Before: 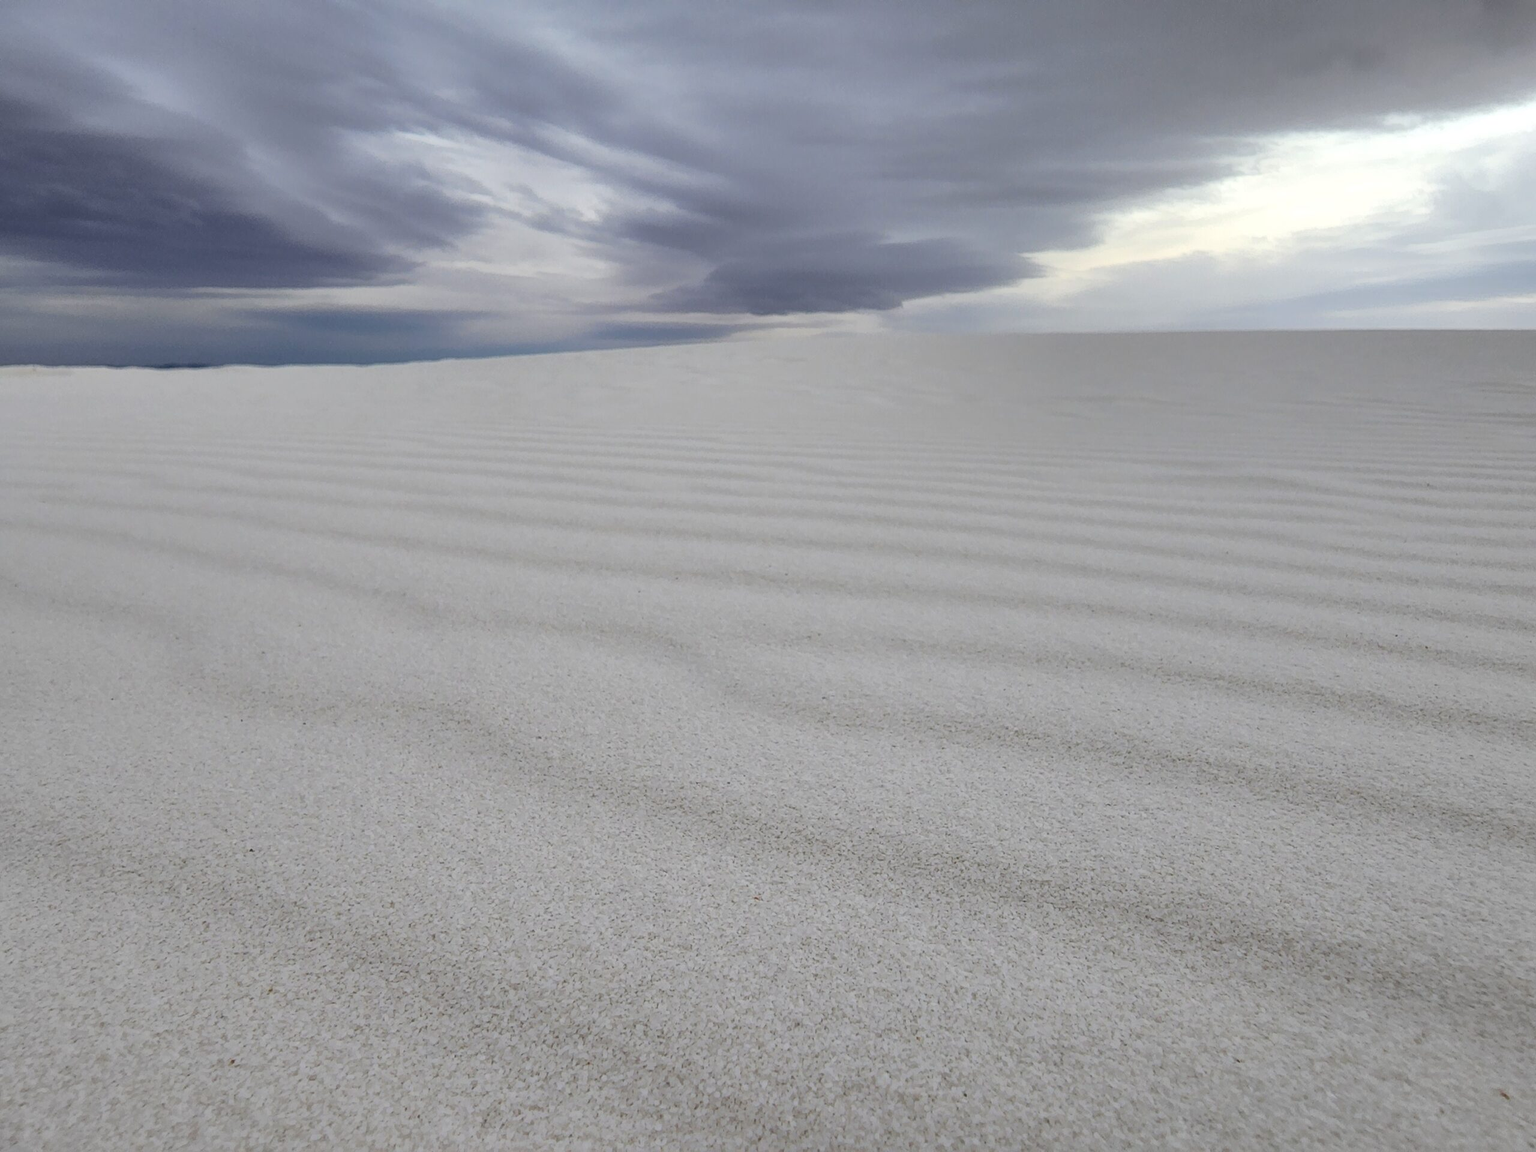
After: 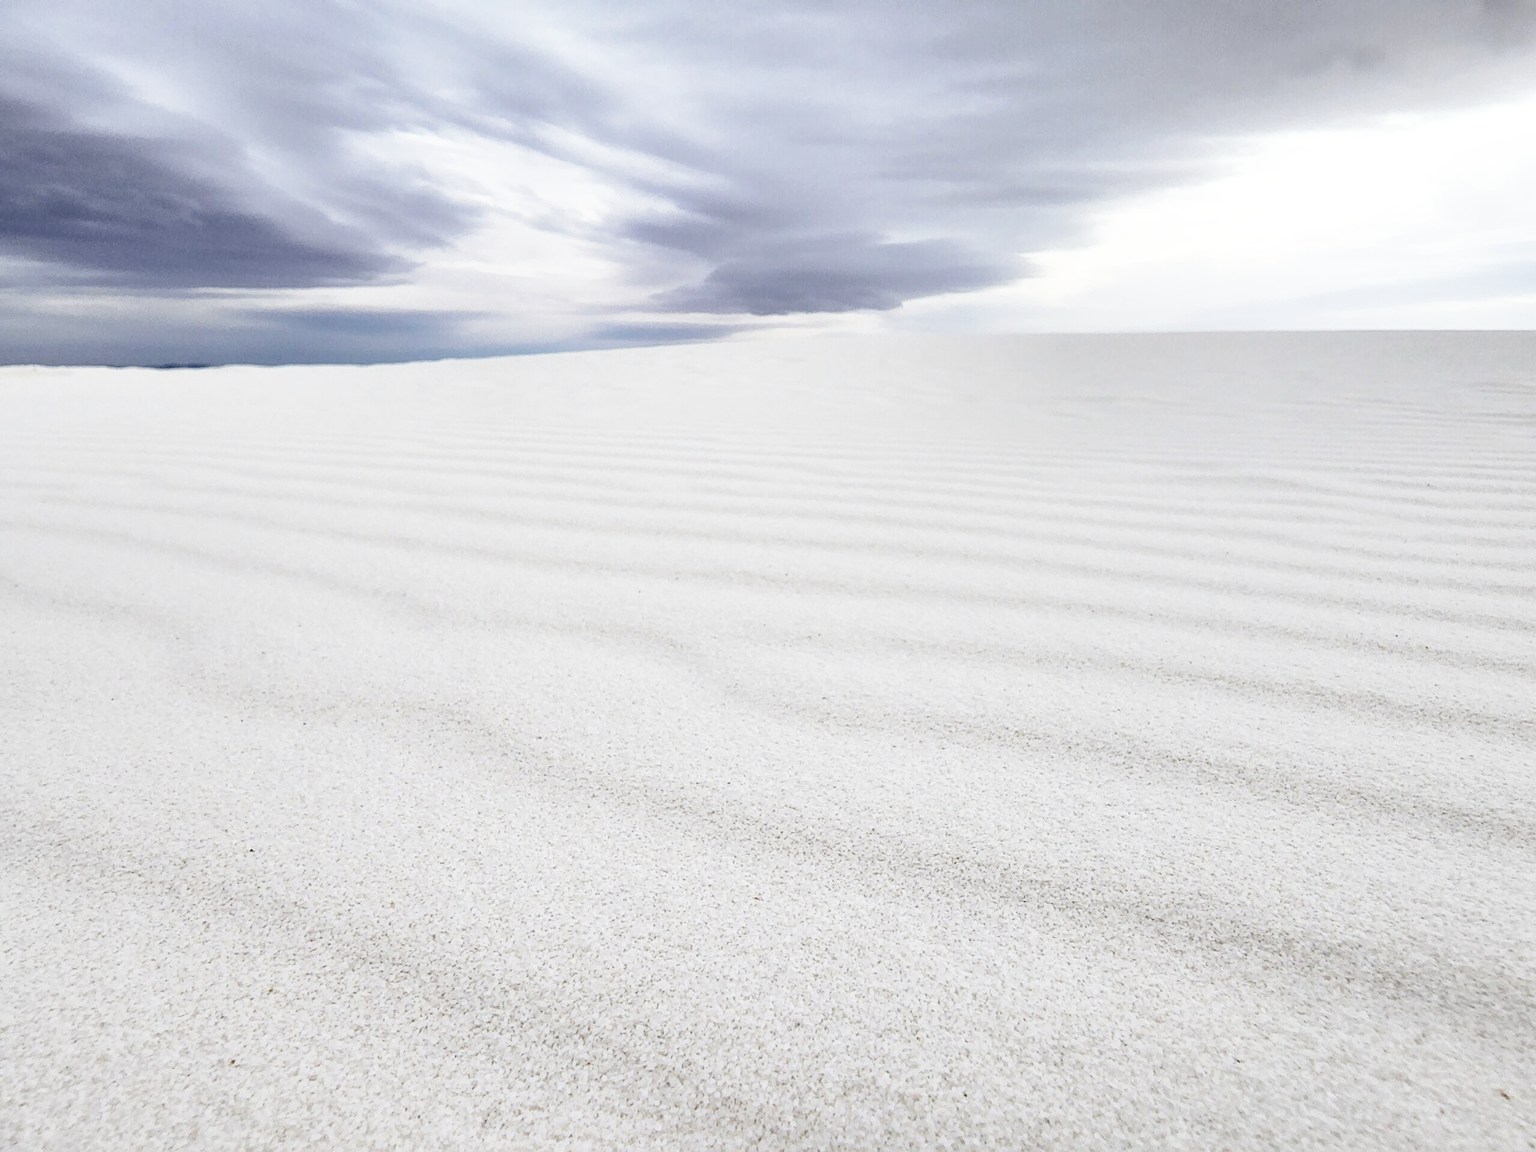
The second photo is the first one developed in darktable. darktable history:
contrast brightness saturation: contrast 0.057, brightness -0.006, saturation -0.22
base curve: curves: ch0 [(0, 0) (0.026, 0.03) (0.109, 0.232) (0.351, 0.748) (0.669, 0.968) (1, 1)], preserve colors none
